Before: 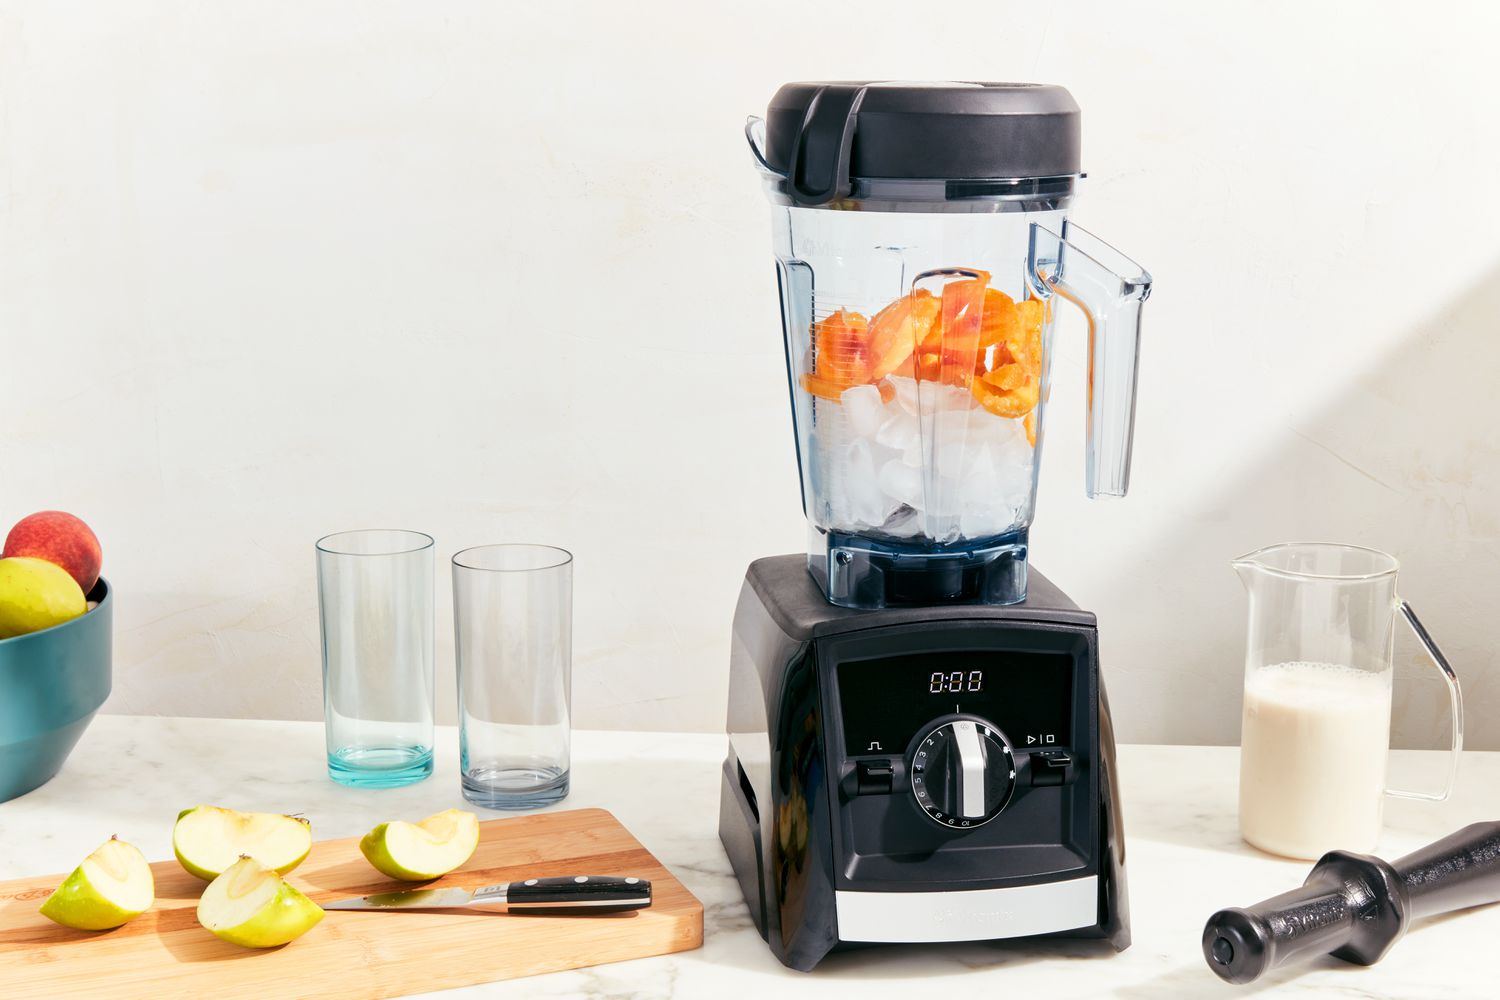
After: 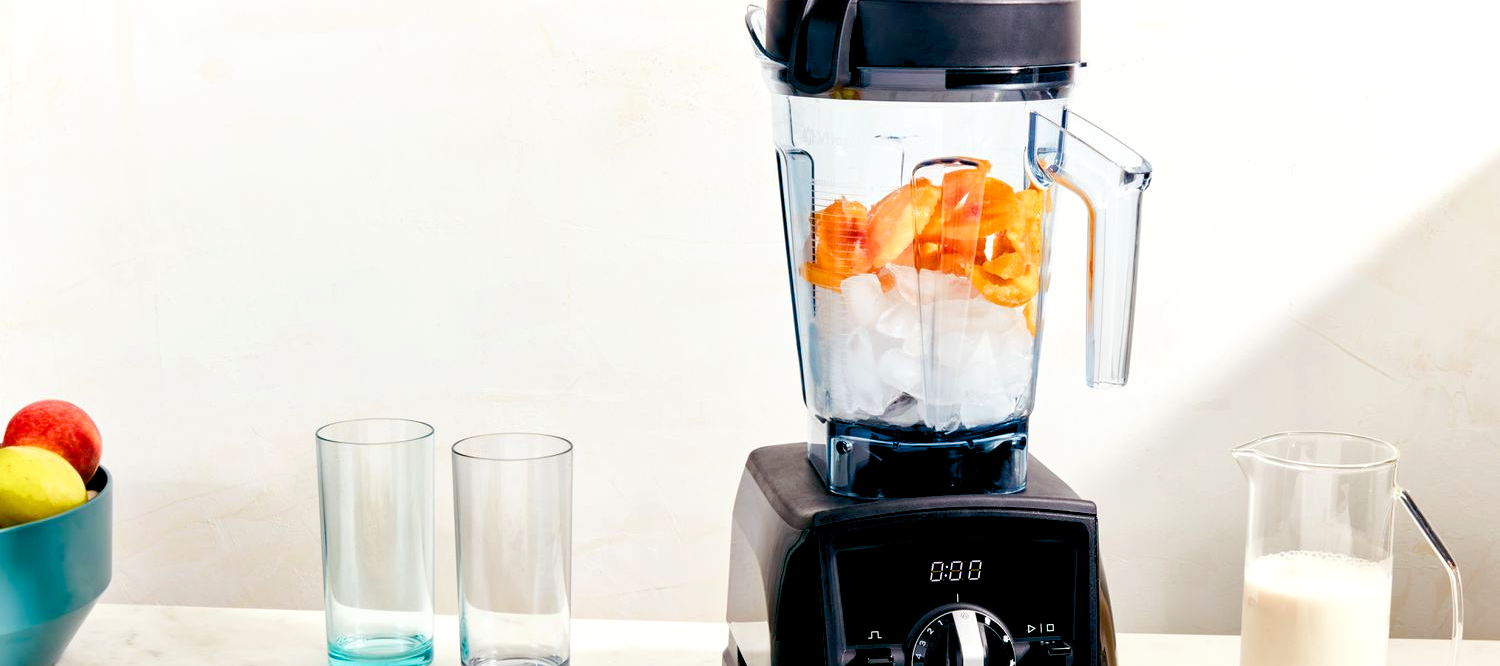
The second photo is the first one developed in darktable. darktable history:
exposure: black level correction 0.007, compensate highlight preservation false
crop: top 11.166%, bottom 22.168%
color balance rgb: shadows lift › luminance -9.41%, highlights gain › luminance 17.6%, global offset › luminance -1.45%, perceptual saturation grading › highlights -17.77%, perceptual saturation grading › mid-tones 33.1%, perceptual saturation grading › shadows 50.52%, global vibrance 24.22%
